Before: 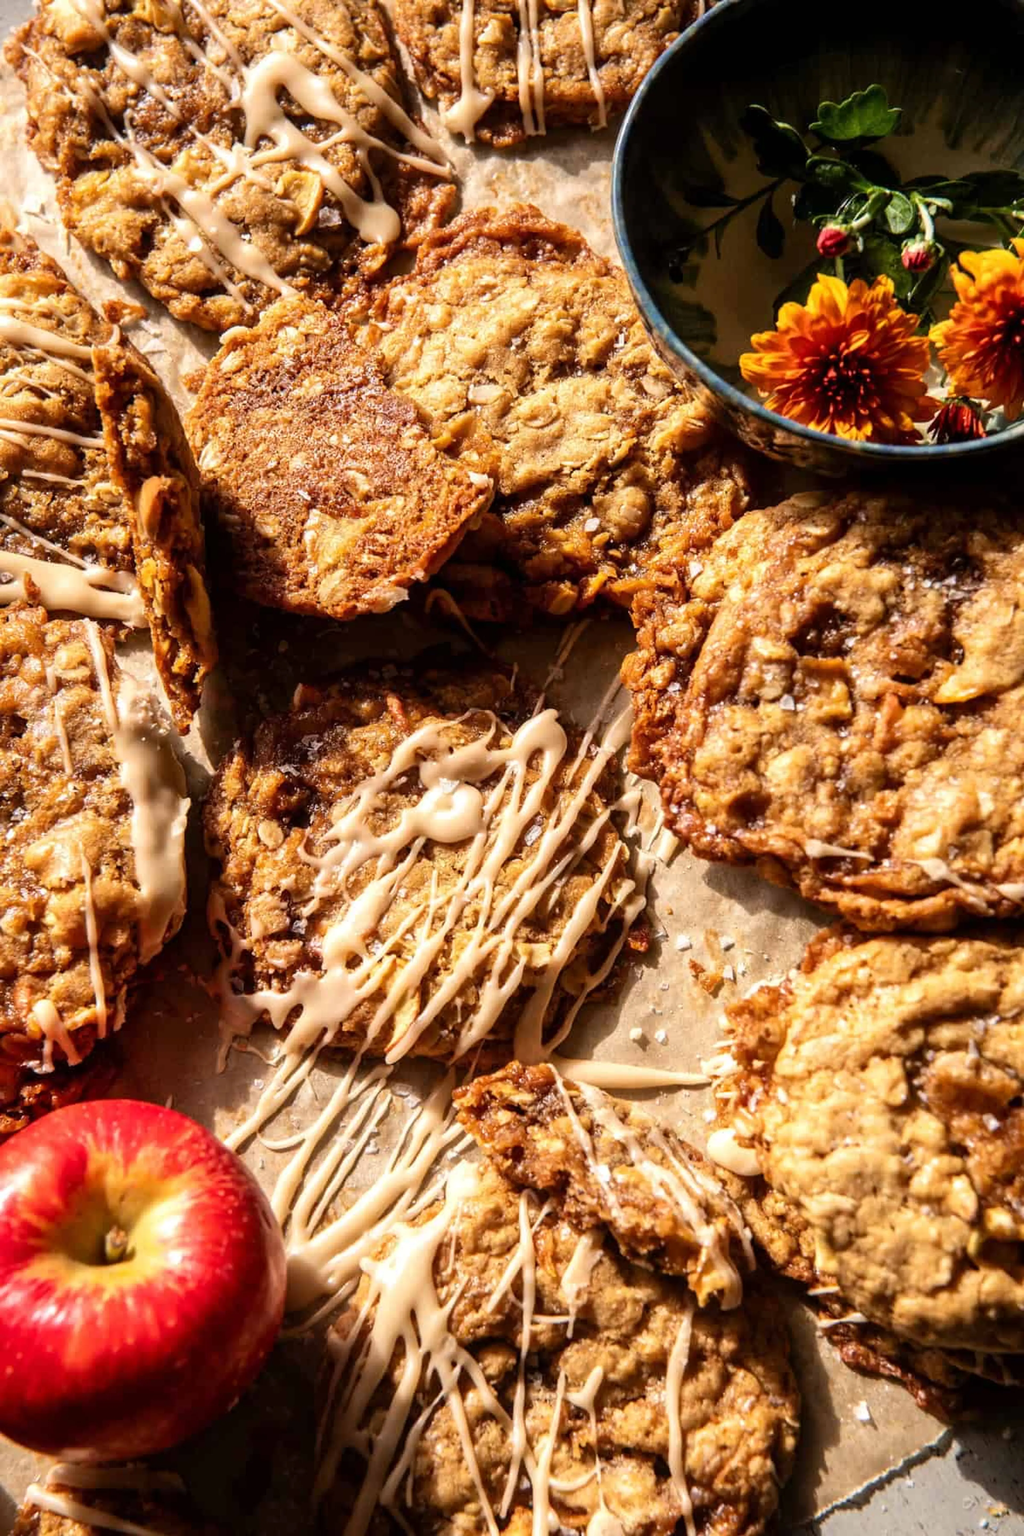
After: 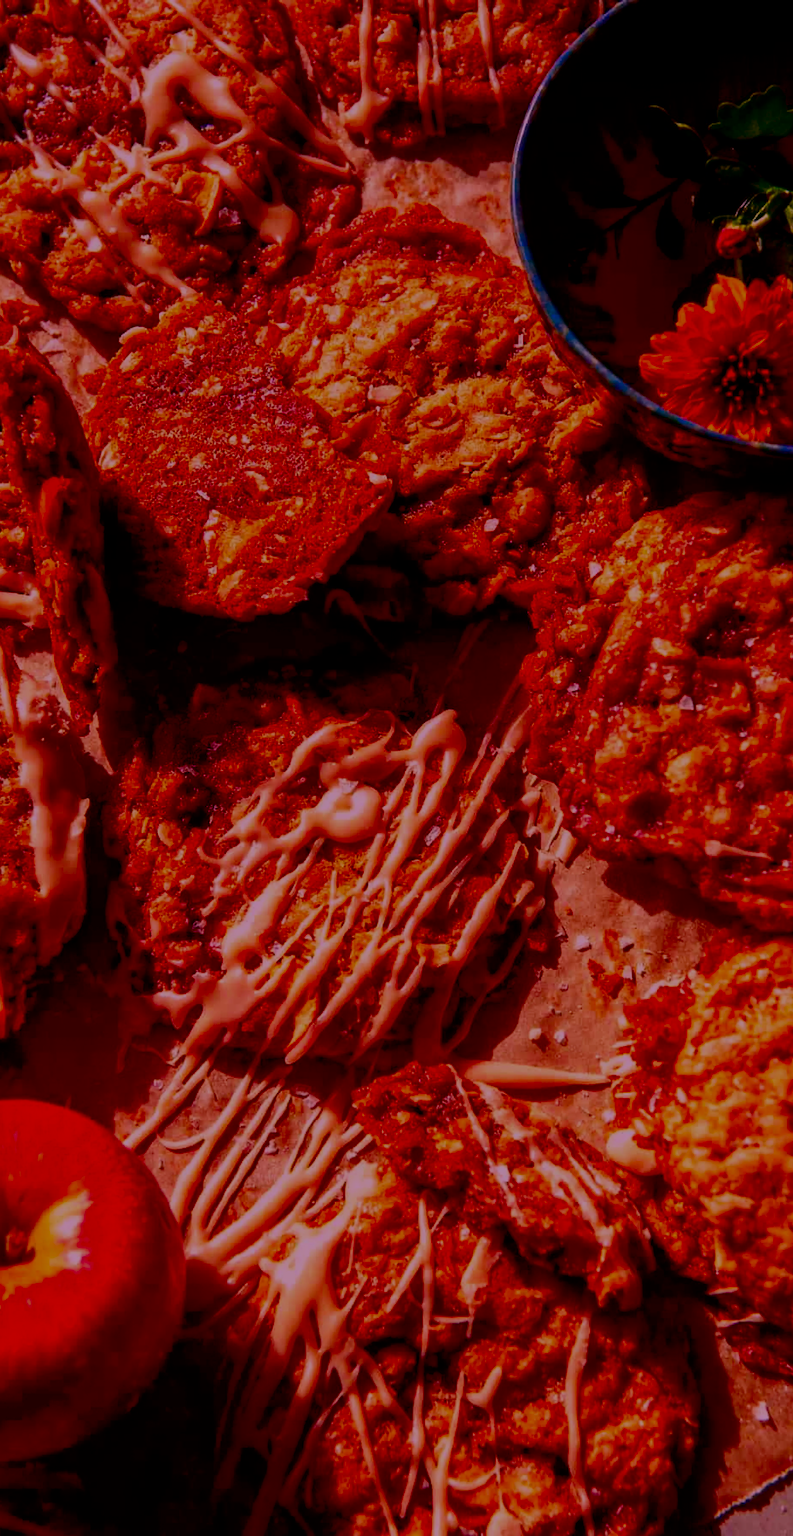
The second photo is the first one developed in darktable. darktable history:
crop: left 9.88%, right 12.664%
sharpen: amount 0.2
white balance: red 1.188, blue 1.11
contrast brightness saturation: brightness -1, saturation 1
filmic rgb: black relative exposure -7.32 EV, white relative exposure 5.09 EV, hardness 3.2
